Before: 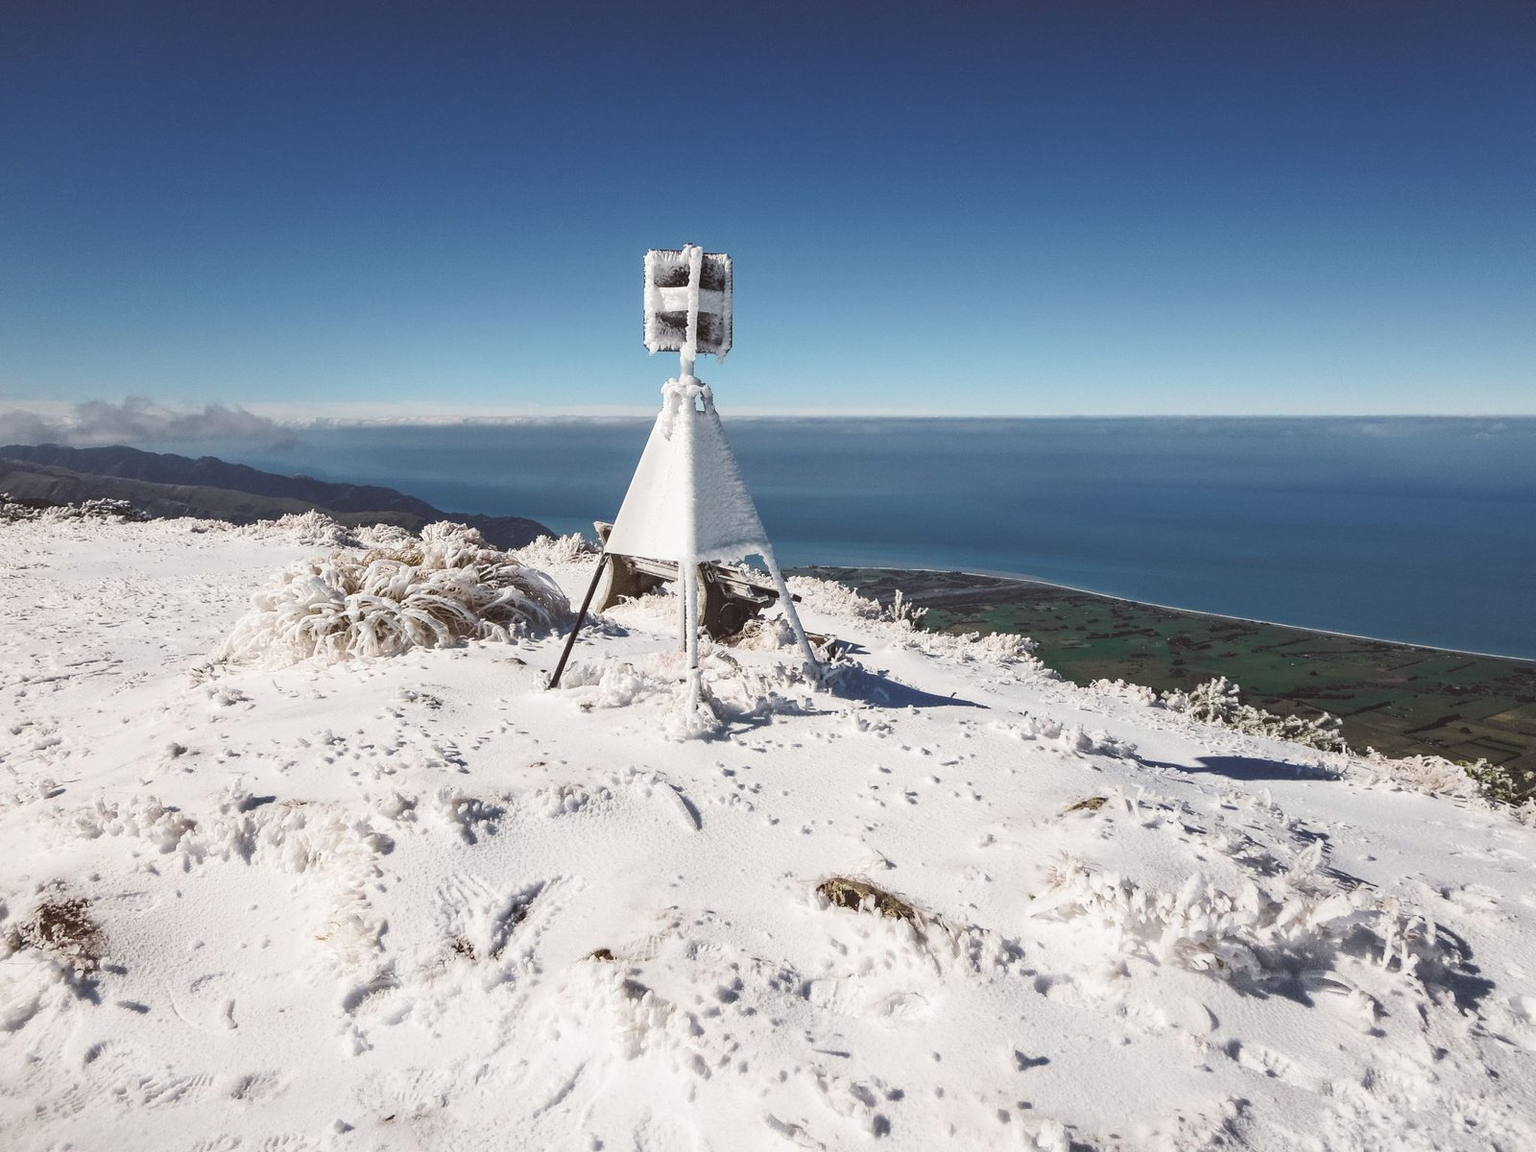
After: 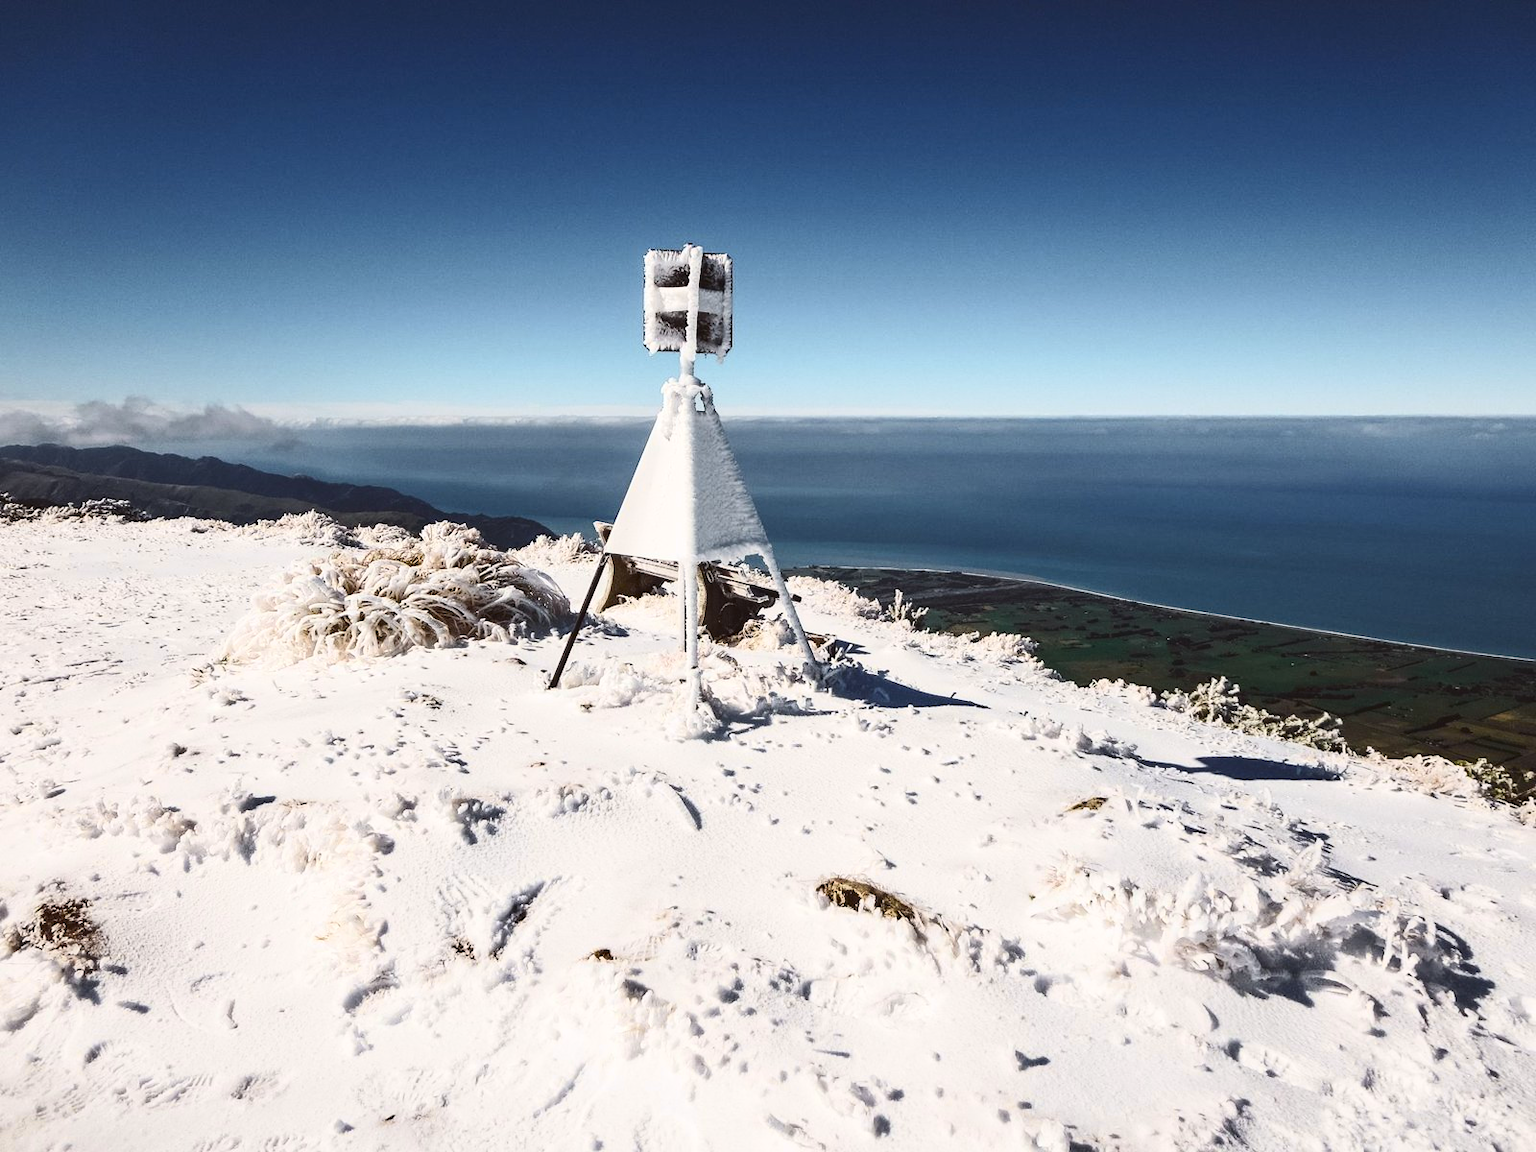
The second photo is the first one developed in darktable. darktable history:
color zones: curves: ch0 [(0.224, 0.526) (0.75, 0.5)]; ch1 [(0.055, 0.526) (0.224, 0.761) (0.377, 0.526) (0.75, 0.5)]
contrast brightness saturation: contrast 0.272
